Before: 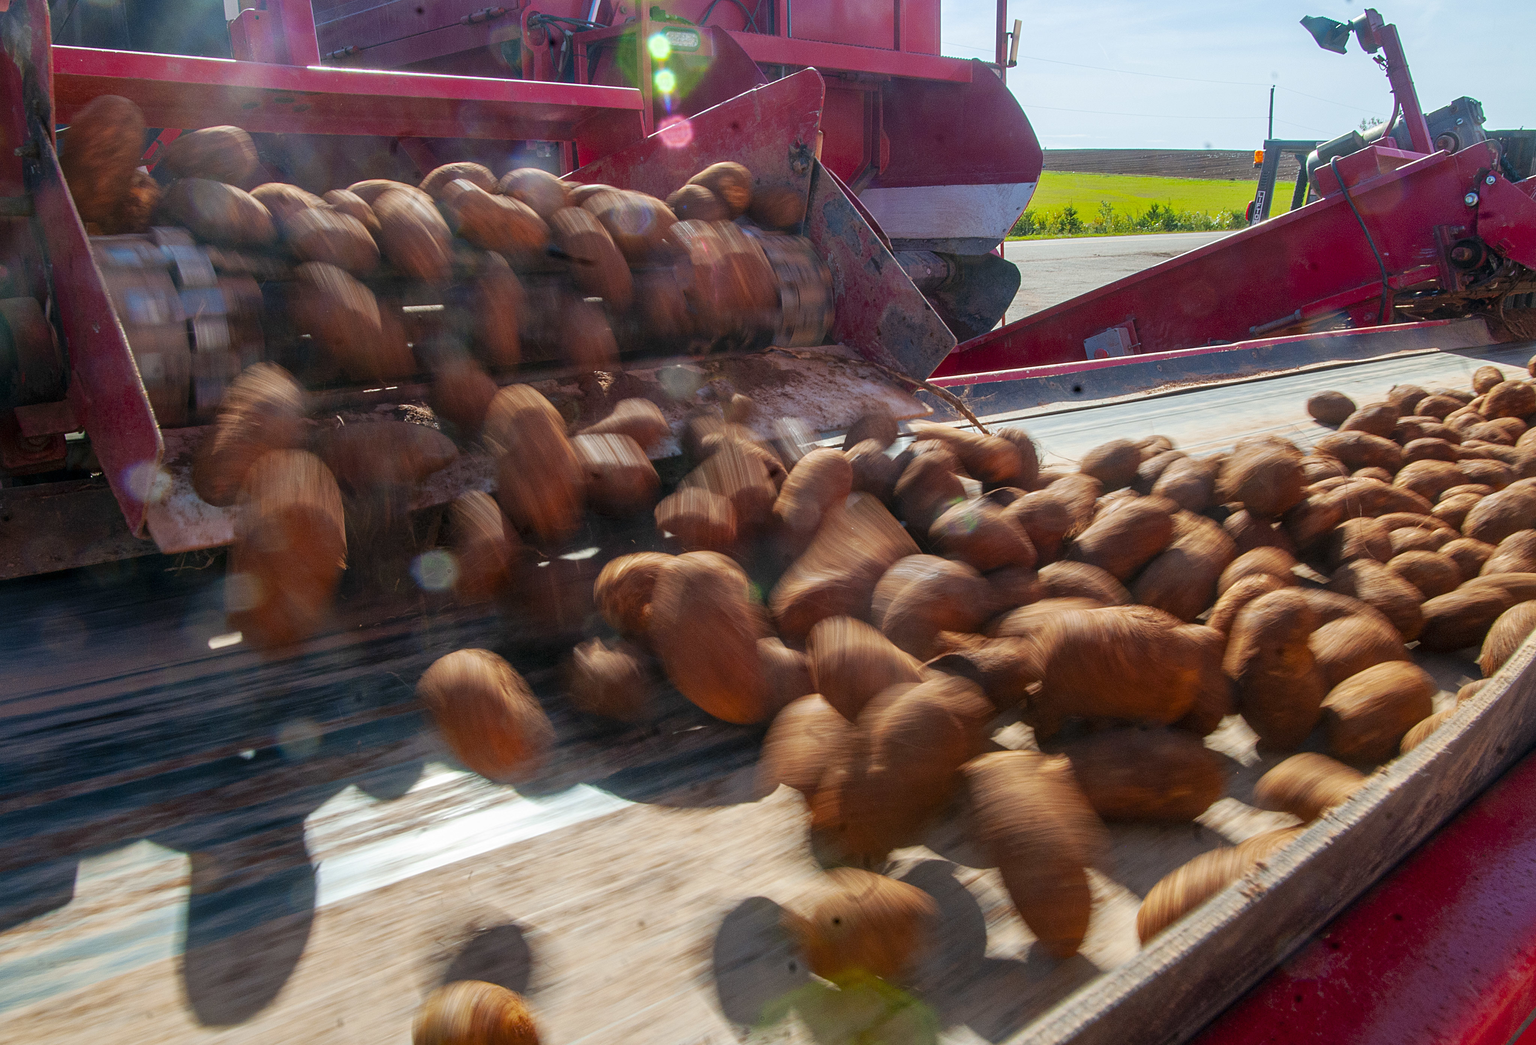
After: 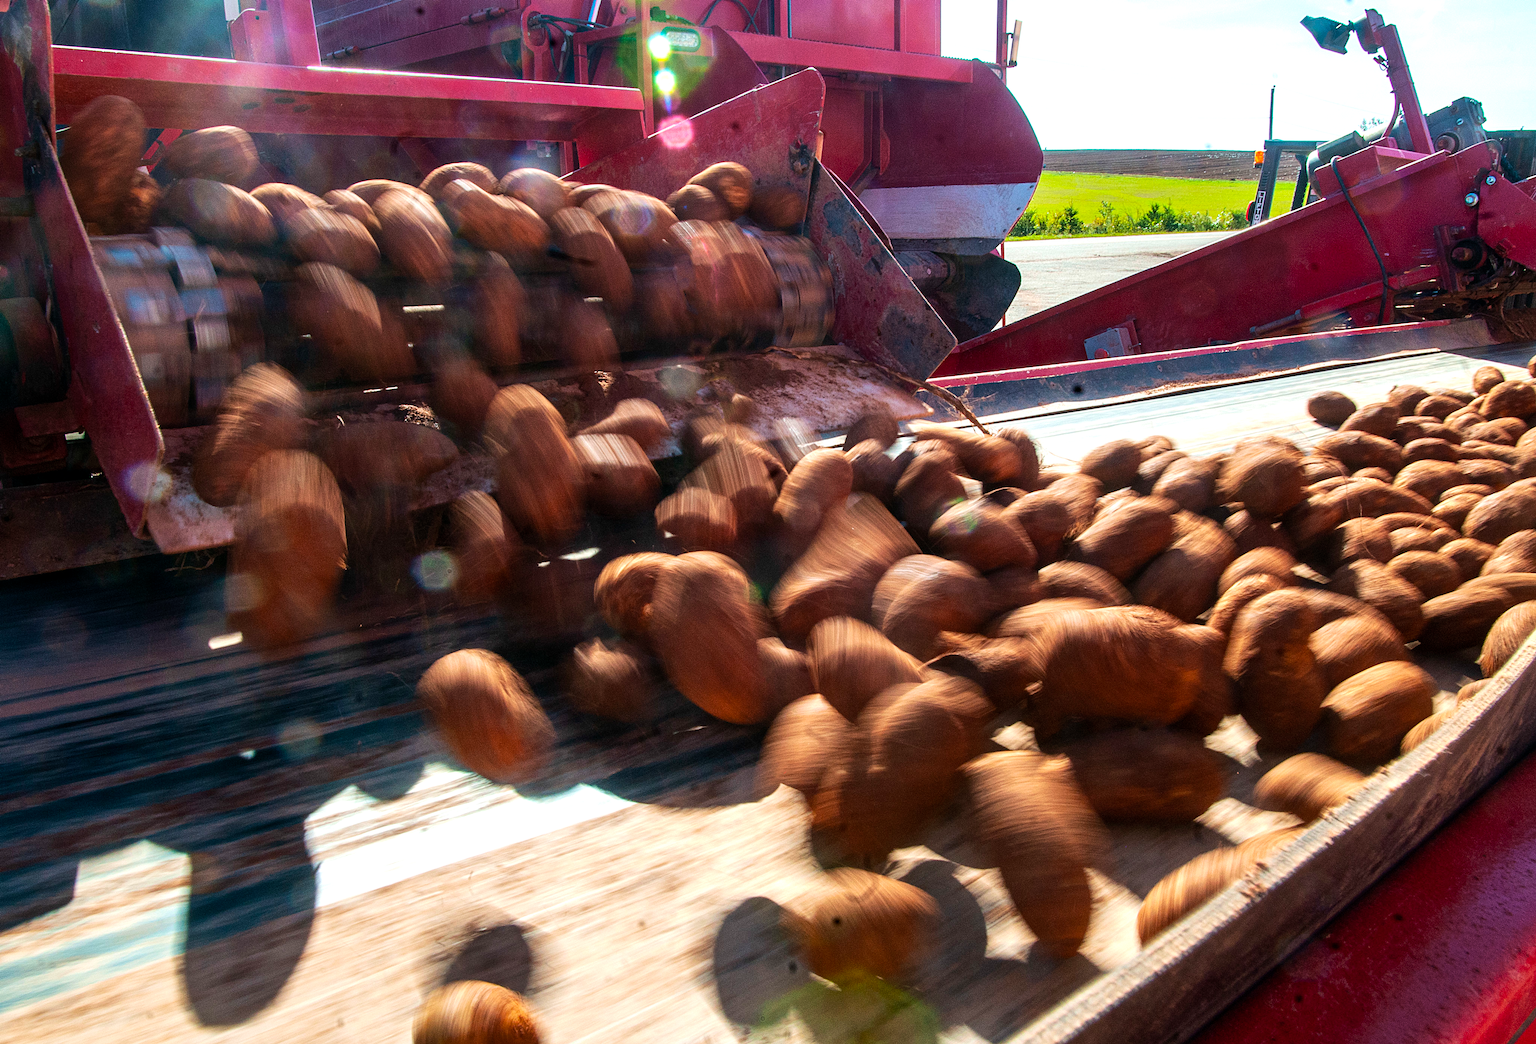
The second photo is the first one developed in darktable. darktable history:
tone equalizer: -8 EV -0.75 EV, -7 EV -0.7 EV, -6 EV -0.6 EV, -5 EV -0.4 EV, -3 EV 0.4 EV, -2 EV 0.6 EV, -1 EV 0.7 EV, +0 EV 0.75 EV, edges refinement/feathering 500, mask exposure compensation -1.57 EV, preserve details no
velvia: on, module defaults
